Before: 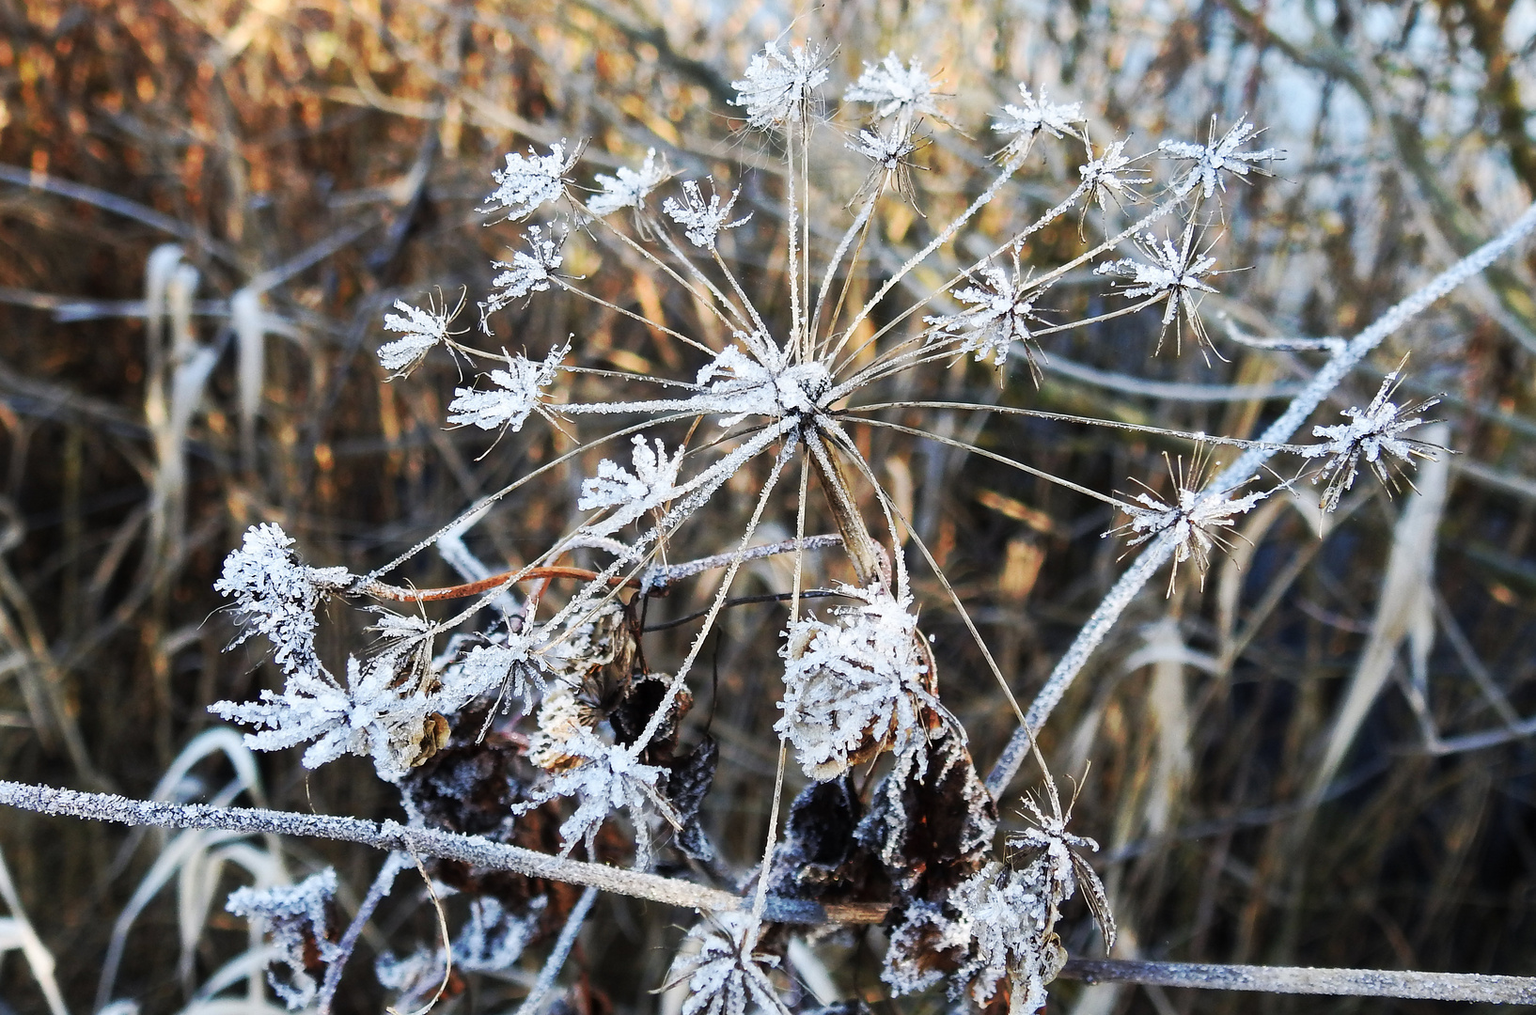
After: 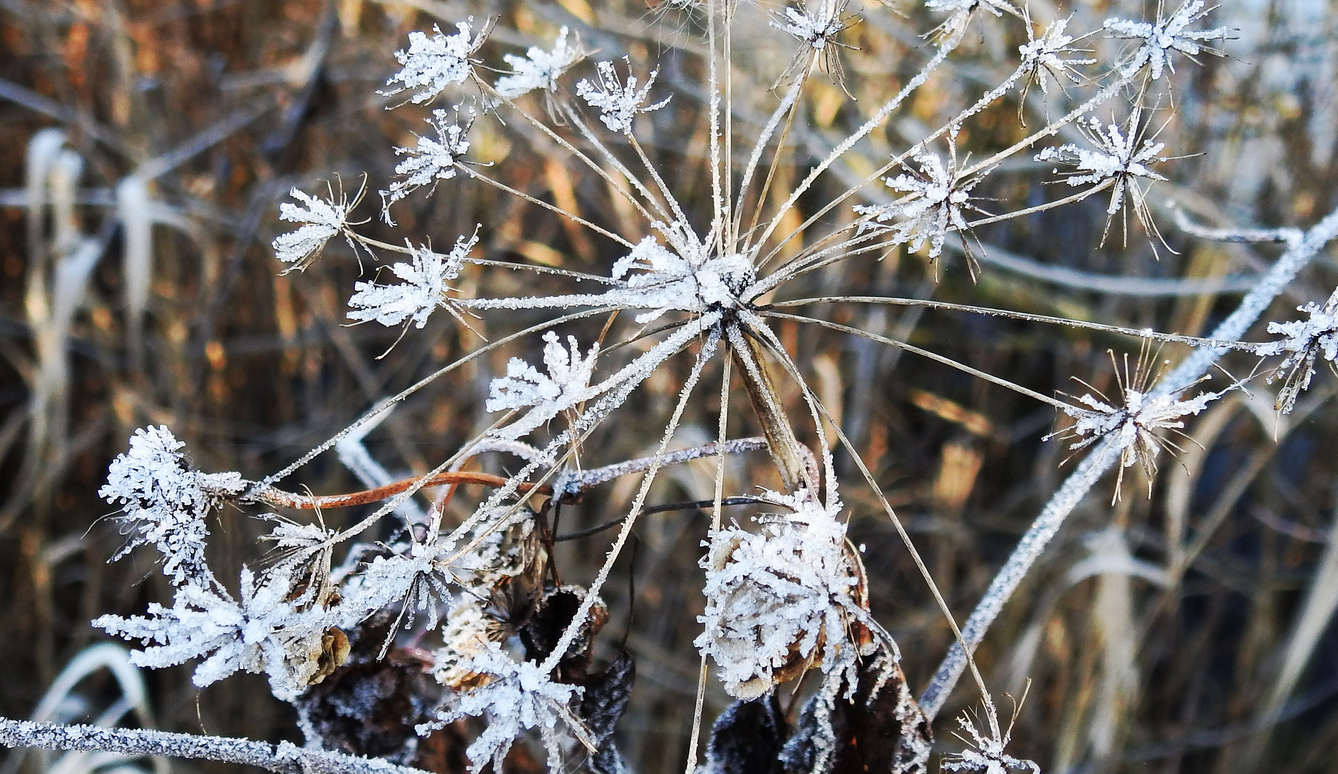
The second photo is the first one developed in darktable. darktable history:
crop: left 7.932%, top 12.215%, right 10.128%, bottom 15.387%
